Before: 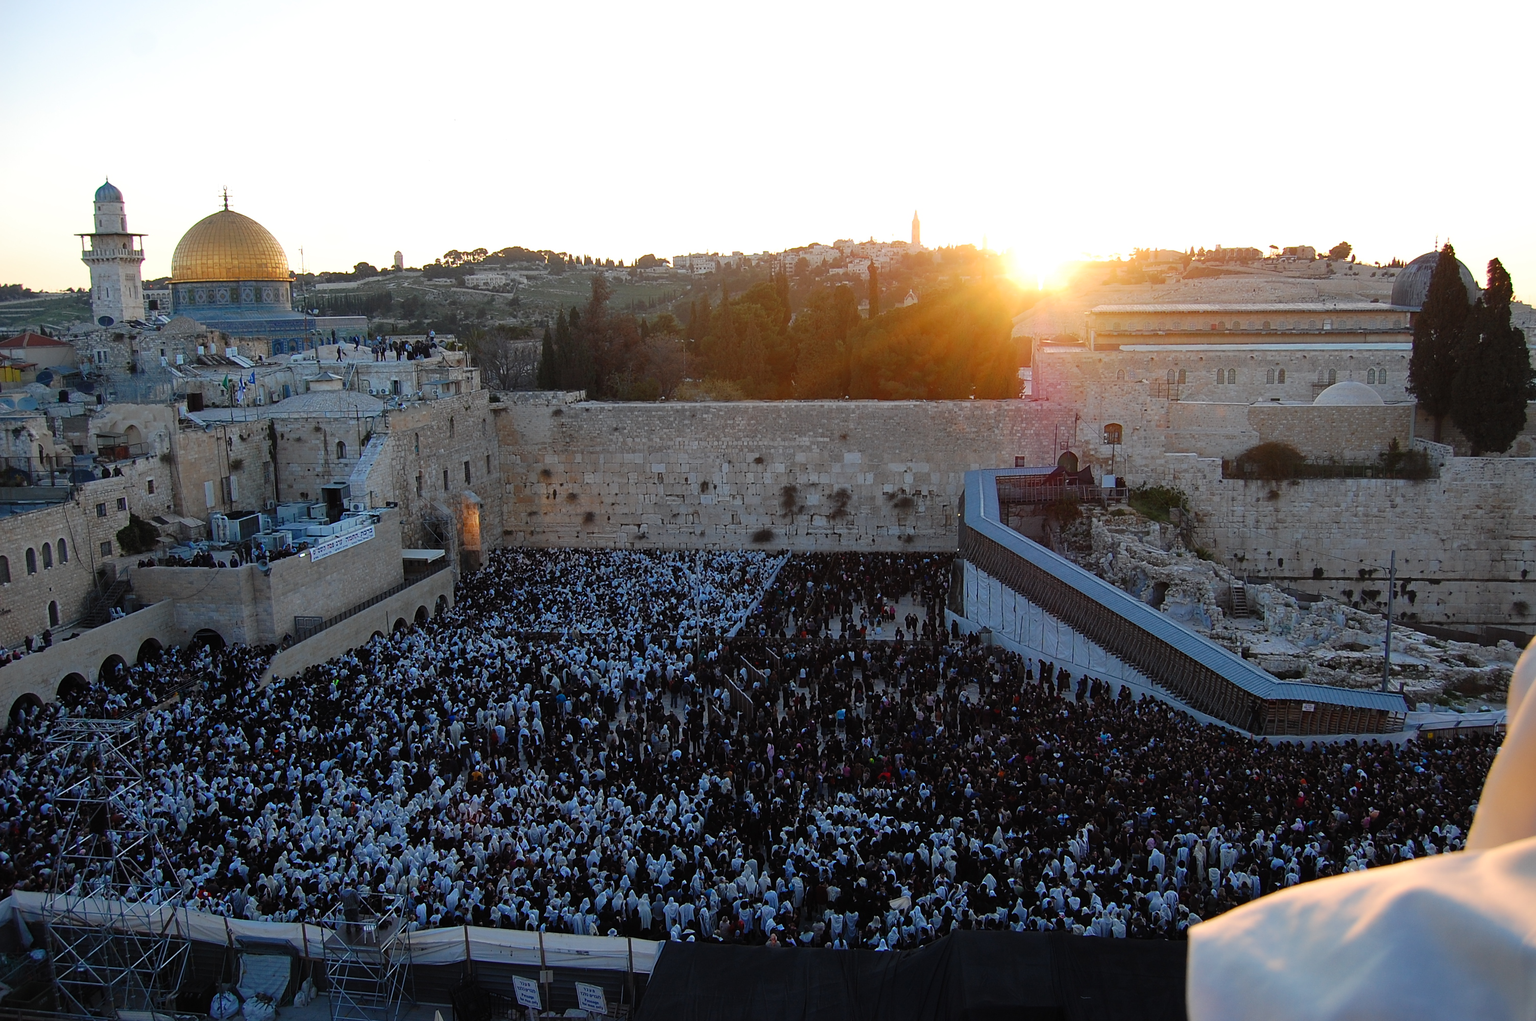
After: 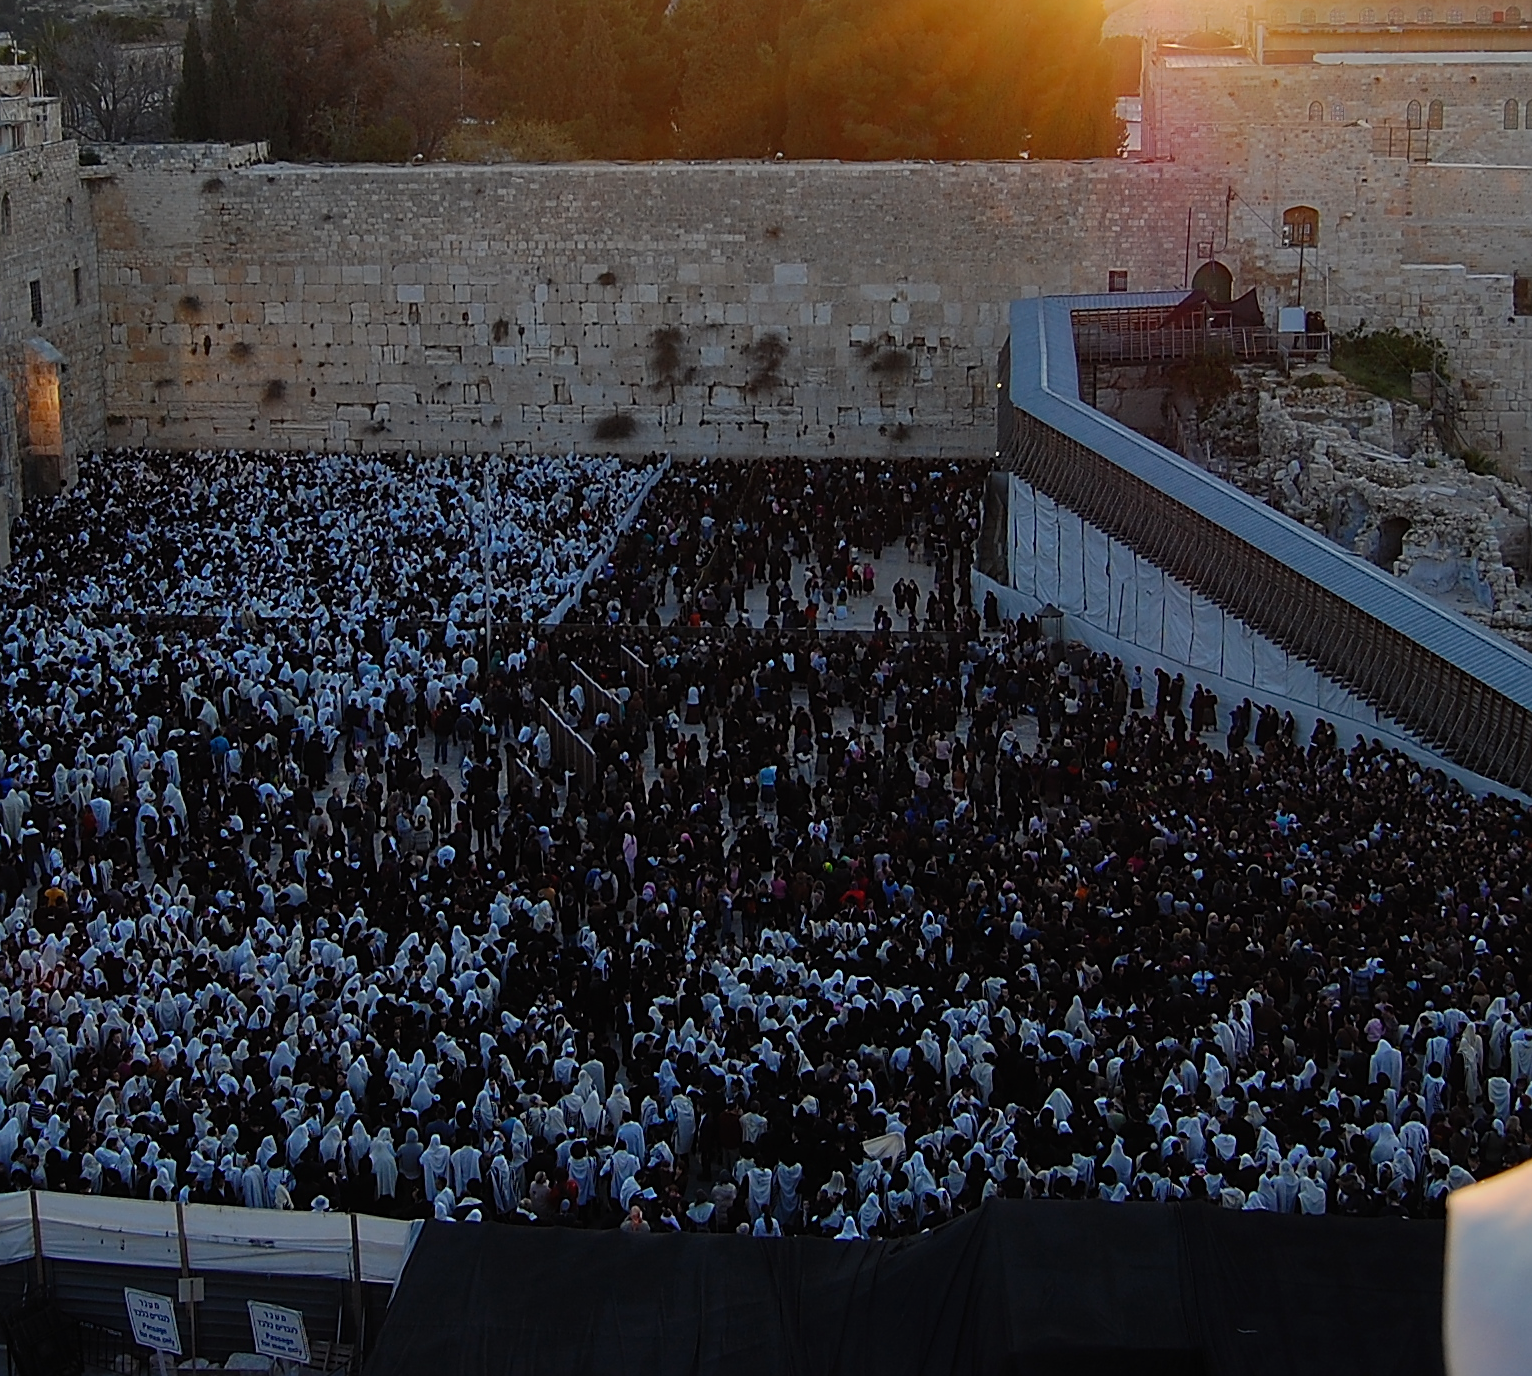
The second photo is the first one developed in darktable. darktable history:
crop and rotate: left 29.237%, top 31.152%, right 19.807%
exposure: exposure -0.36 EV, compensate highlight preservation false
color correction: highlights b* 3
sharpen: on, module defaults
